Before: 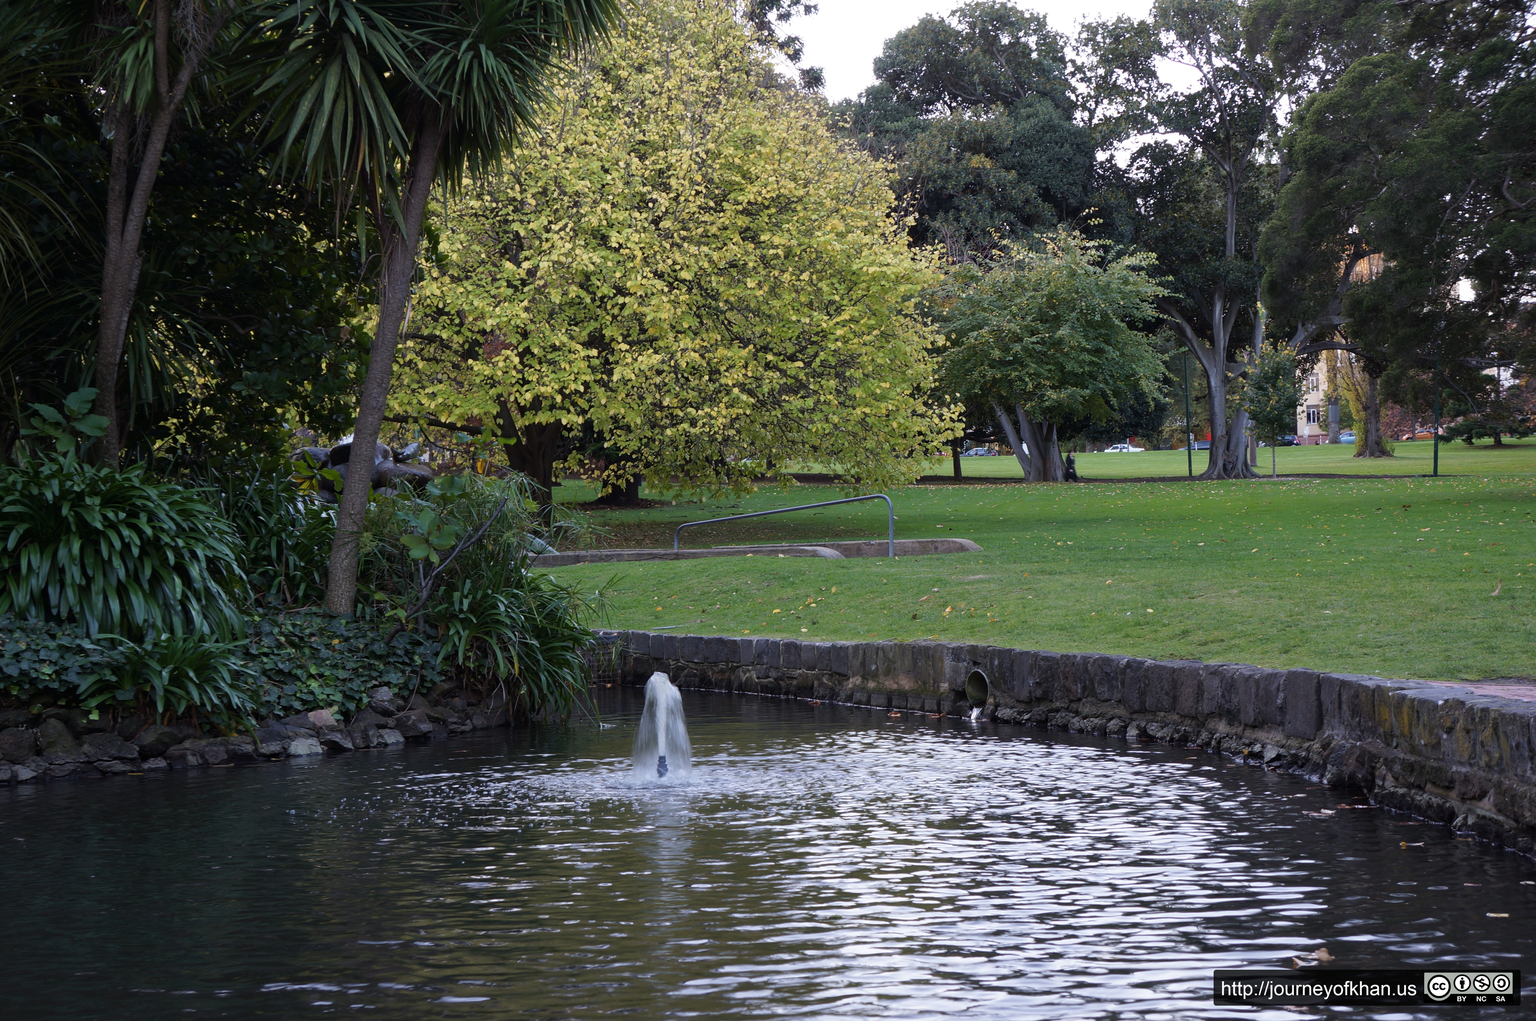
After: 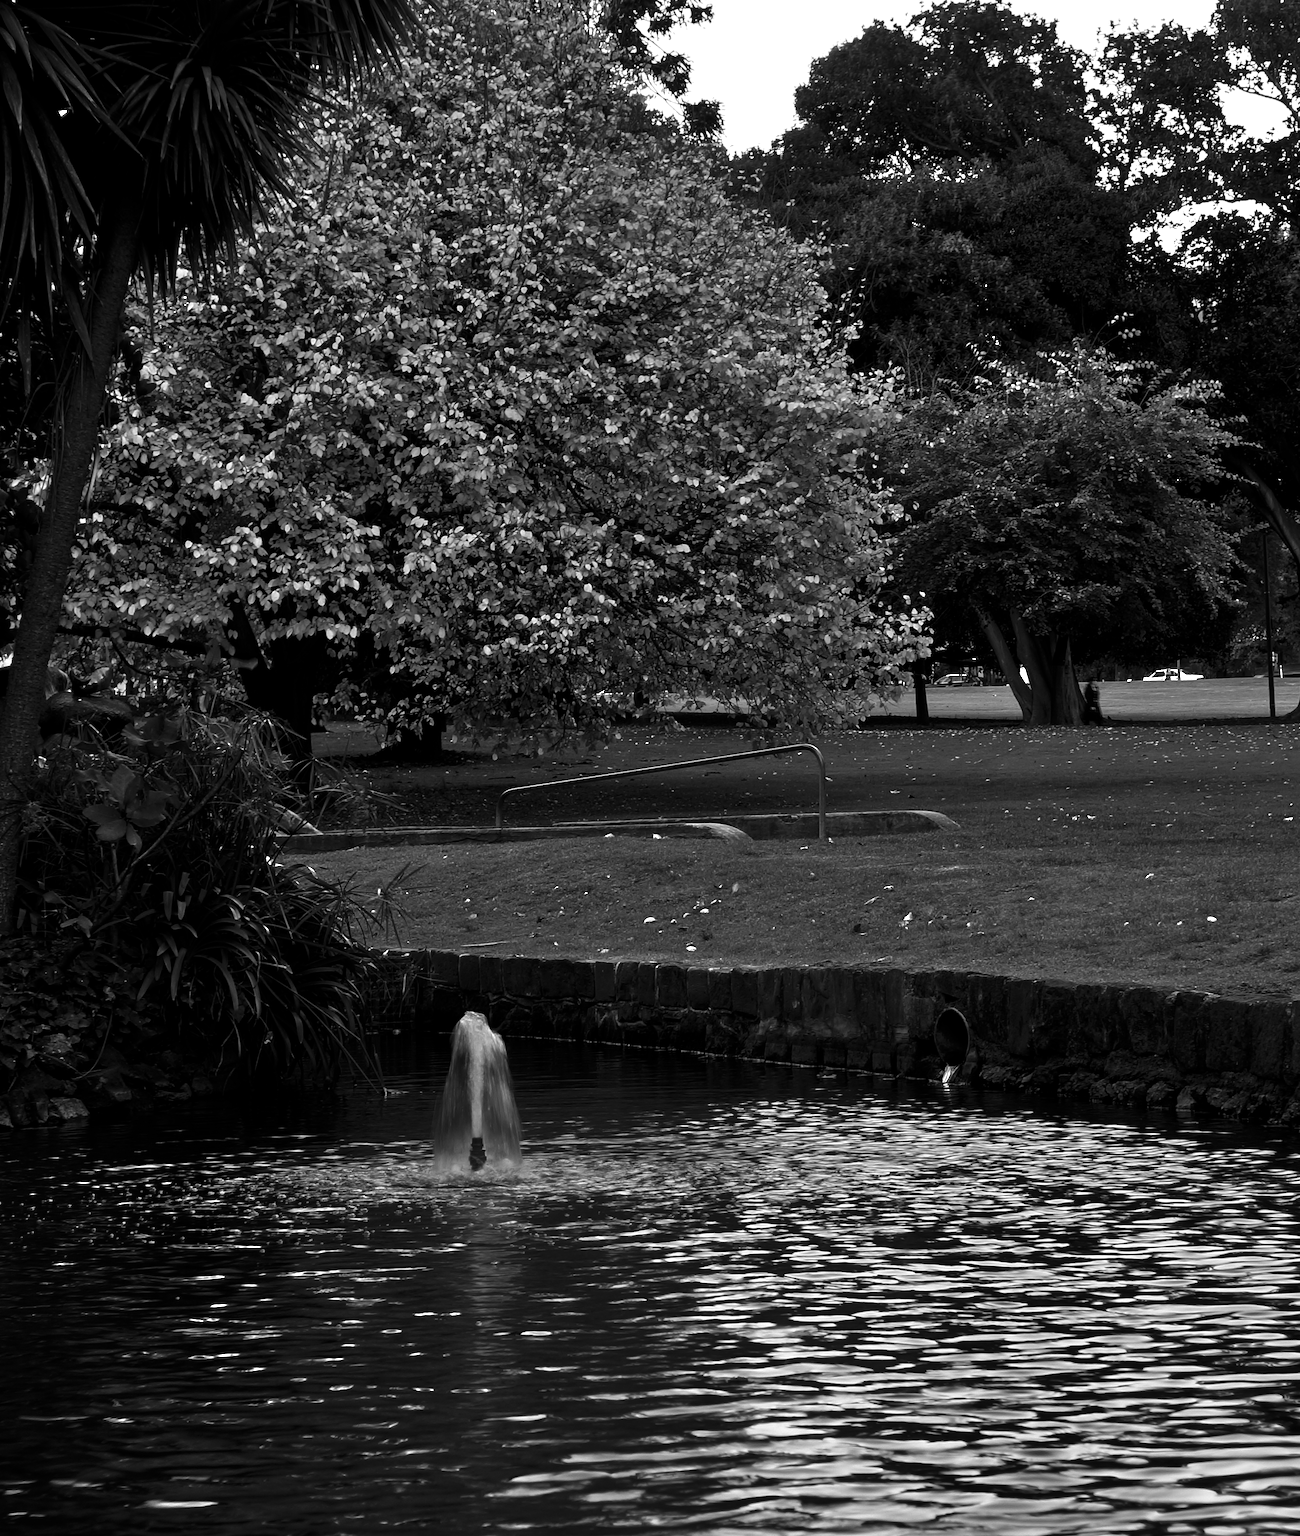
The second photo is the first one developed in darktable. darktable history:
tone equalizer: -7 EV 0.15 EV, -6 EV 0.6 EV, -5 EV 1.15 EV, -4 EV 1.33 EV, -3 EV 1.15 EV, -2 EV 0.6 EV, -1 EV 0.15 EV, mask exposure compensation -0.5 EV
crop and rotate: left 22.516%, right 21.234%
color zones: curves: ch0 [(0, 0.5) (0.143, 0.5) (0.286, 0.5) (0.429, 0.495) (0.571, 0.437) (0.714, 0.44) (0.857, 0.496) (1, 0.5)]
contrast brightness saturation: contrast 0.02, brightness -1, saturation -1
color calibration: illuminant as shot in camera, x 0.366, y 0.378, temperature 4425.7 K, saturation algorithm version 1 (2020)
